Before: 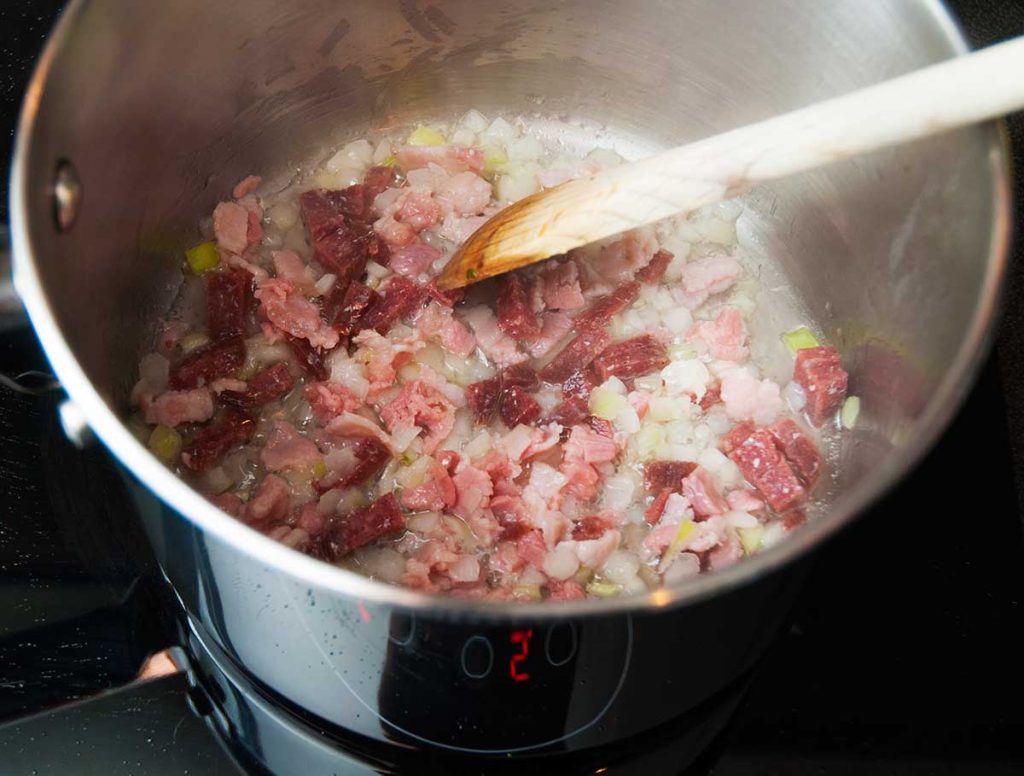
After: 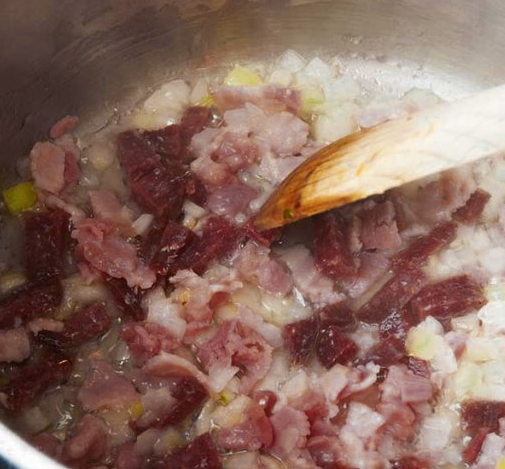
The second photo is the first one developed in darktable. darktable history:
color zones: curves: ch0 [(0.035, 0.242) (0.25, 0.5) (0.384, 0.214) (0.488, 0.255) (0.75, 0.5)]; ch1 [(0.063, 0.379) (0.25, 0.5) (0.354, 0.201) (0.489, 0.085) (0.729, 0.271)]; ch2 [(0.25, 0.5) (0.38, 0.517) (0.442, 0.51) (0.735, 0.456)]
crop: left 17.935%, top 7.818%, right 32.731%, bottom 31.692%
